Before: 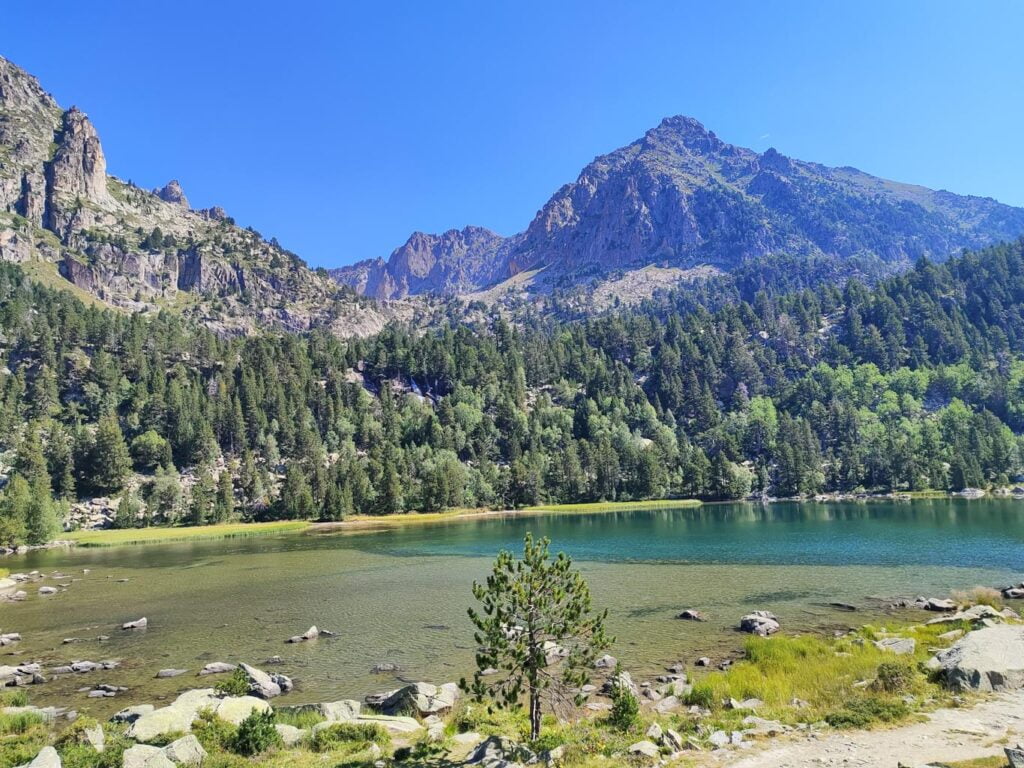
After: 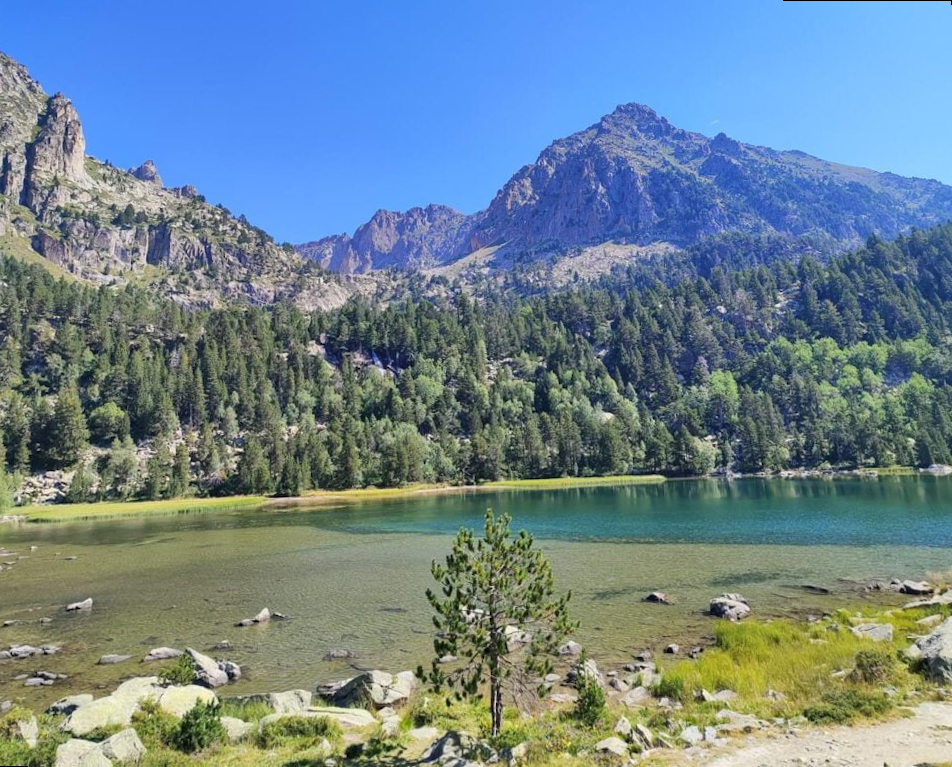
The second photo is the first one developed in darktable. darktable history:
rotate and perspective: rotation 0.215°, lens shift (vertical) -0.139, crop left 0.069, crop right 0.939, crop top 0.002, crop bottom 0.996
white balance: emerald 1
